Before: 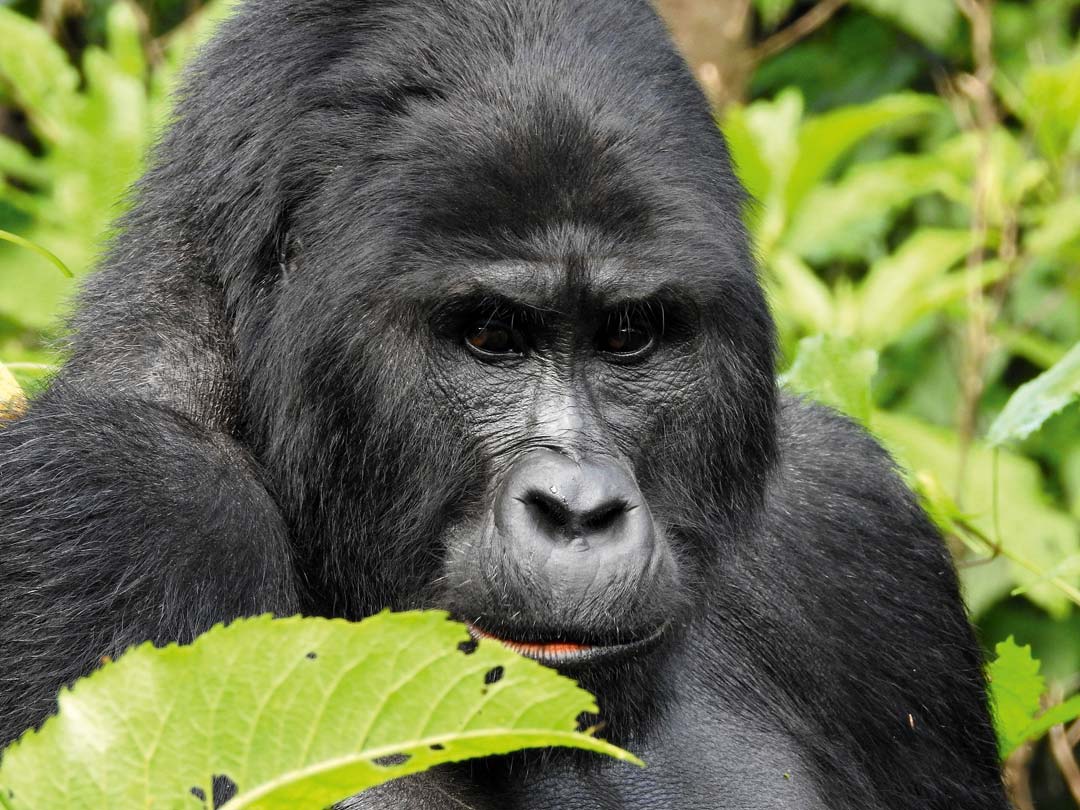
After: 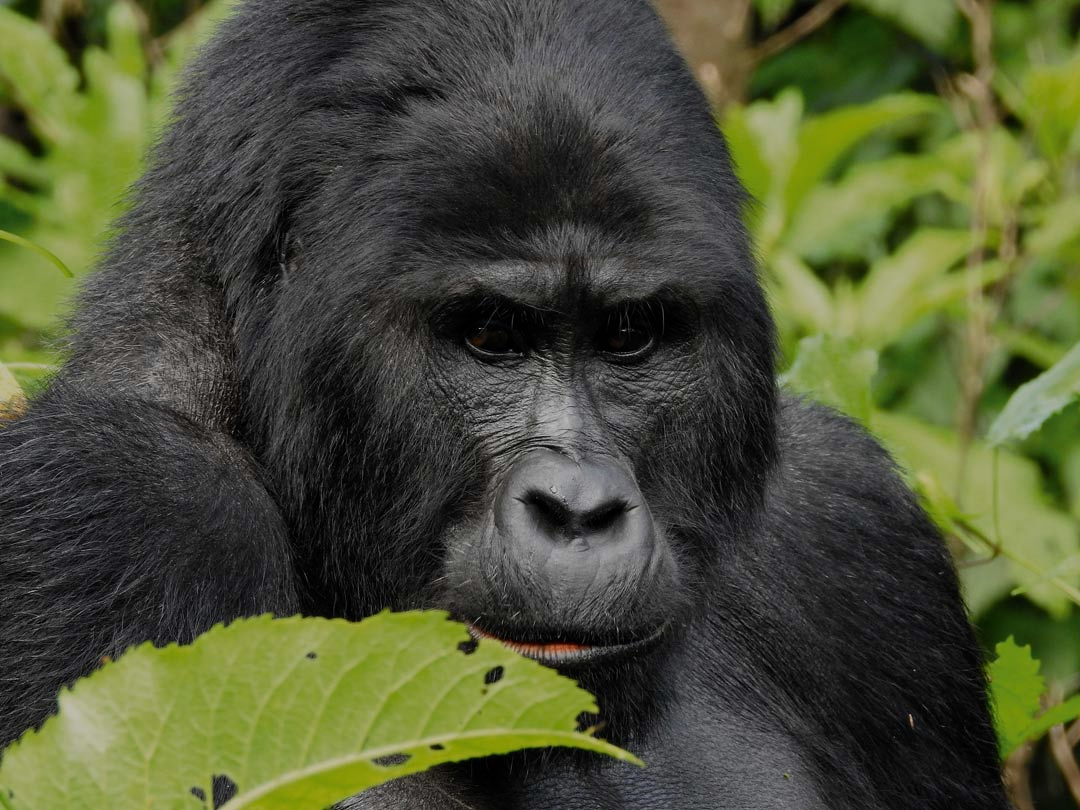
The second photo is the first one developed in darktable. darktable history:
exposure: exposure -0.976 EV, compensate exposure bias true, compensate highlight preservation false
